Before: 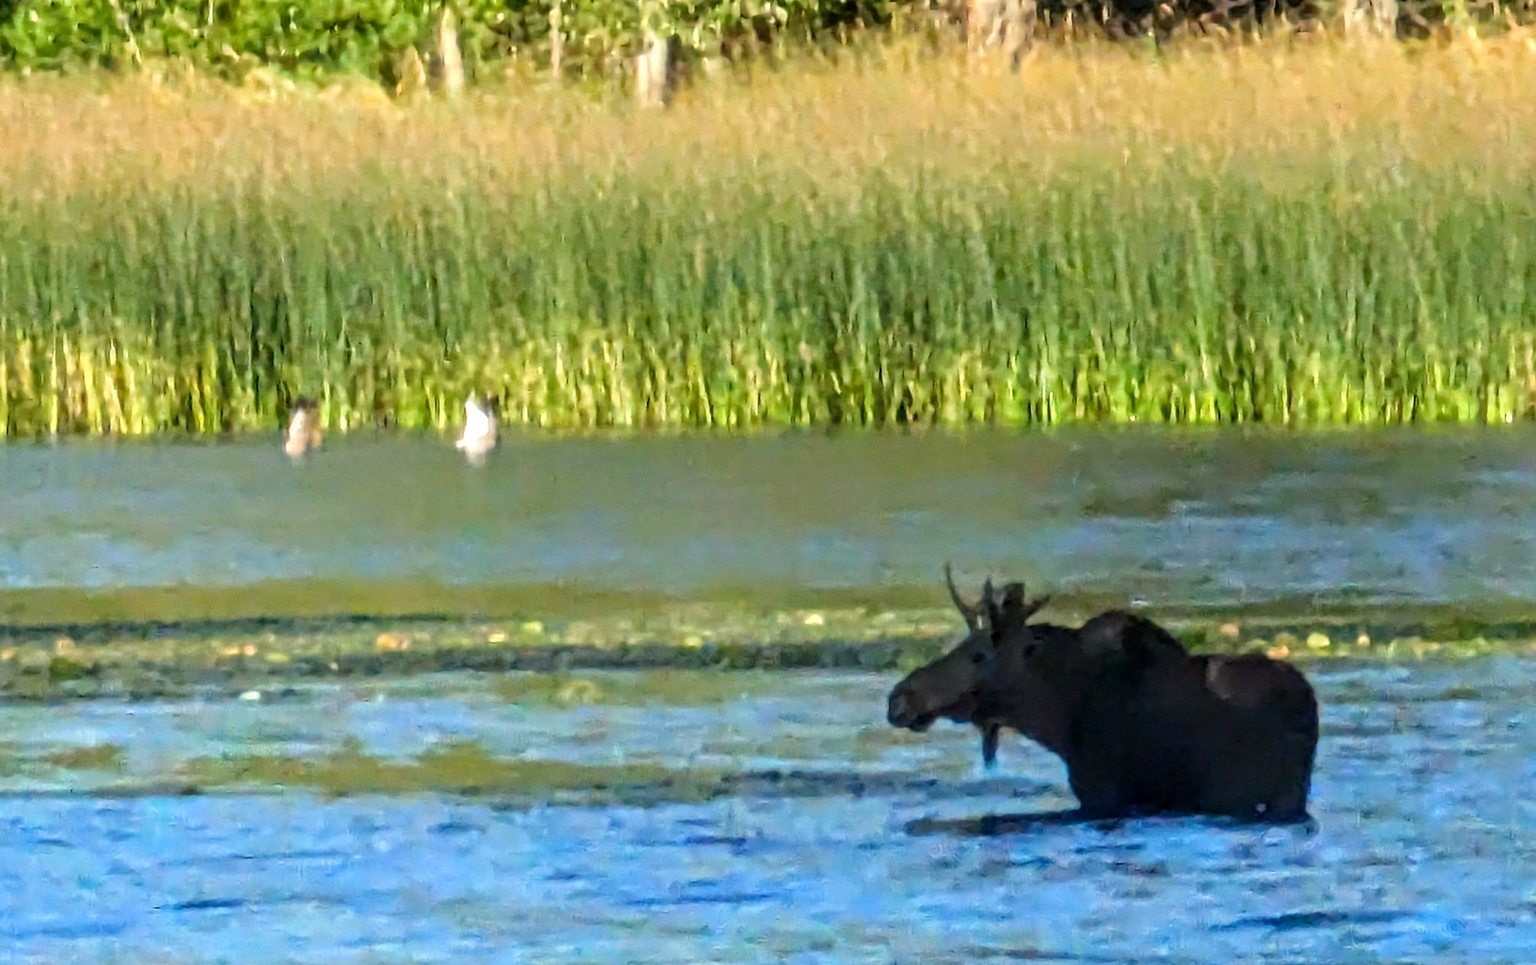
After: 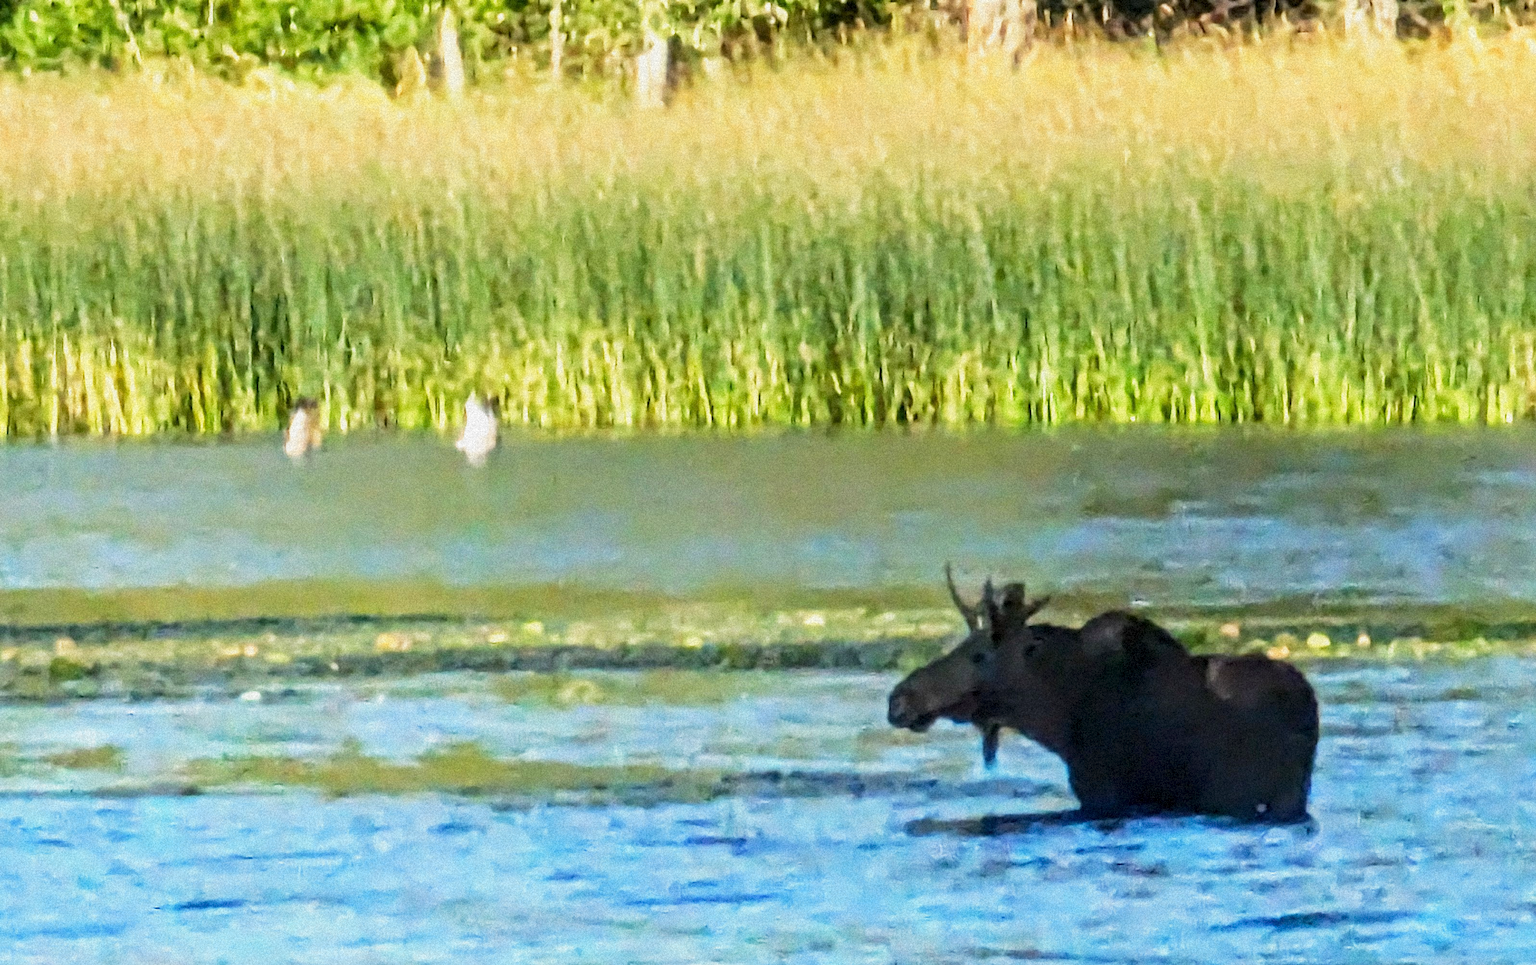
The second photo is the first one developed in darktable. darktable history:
grain: strength 35%, mid-tones bias 0%
base curve: curves: ch0 [(0, 0) (0.088, 0.125) (0.176, 0.251) (0.354, 0.501) (0.613, 0.749) (1, 0.877)], preserve colors none
